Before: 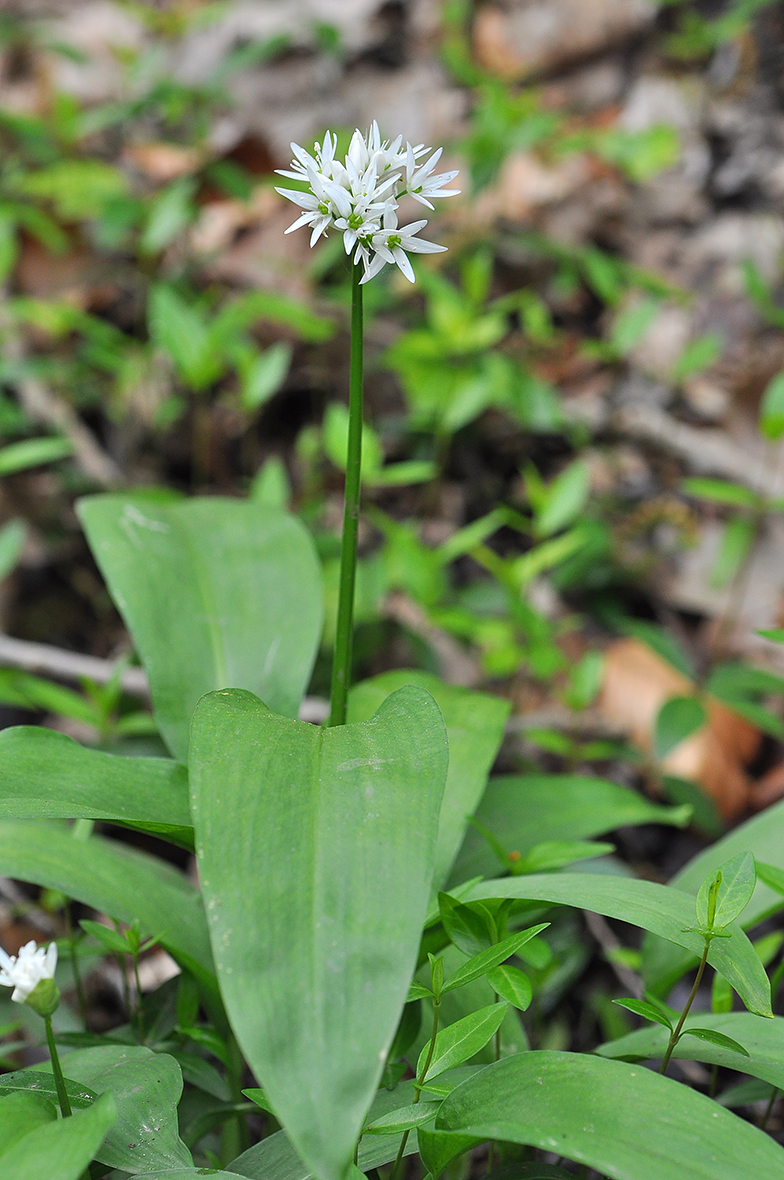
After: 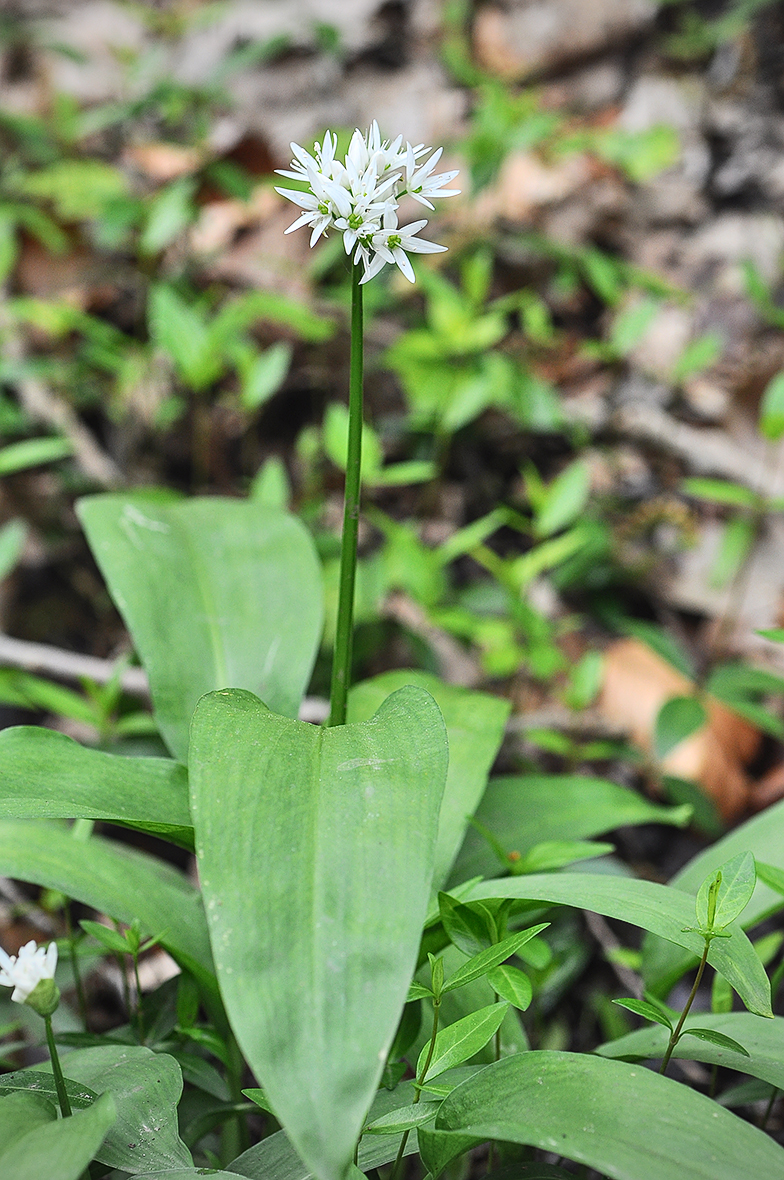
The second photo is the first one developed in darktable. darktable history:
contrast brightness saturation: contrast 0.237, brightness 0.088
sharpen: radius 1.304, amount 0.291, threshold 0.052
local contrast: detail 110%
vignetting: fall-off radius 61.02%
